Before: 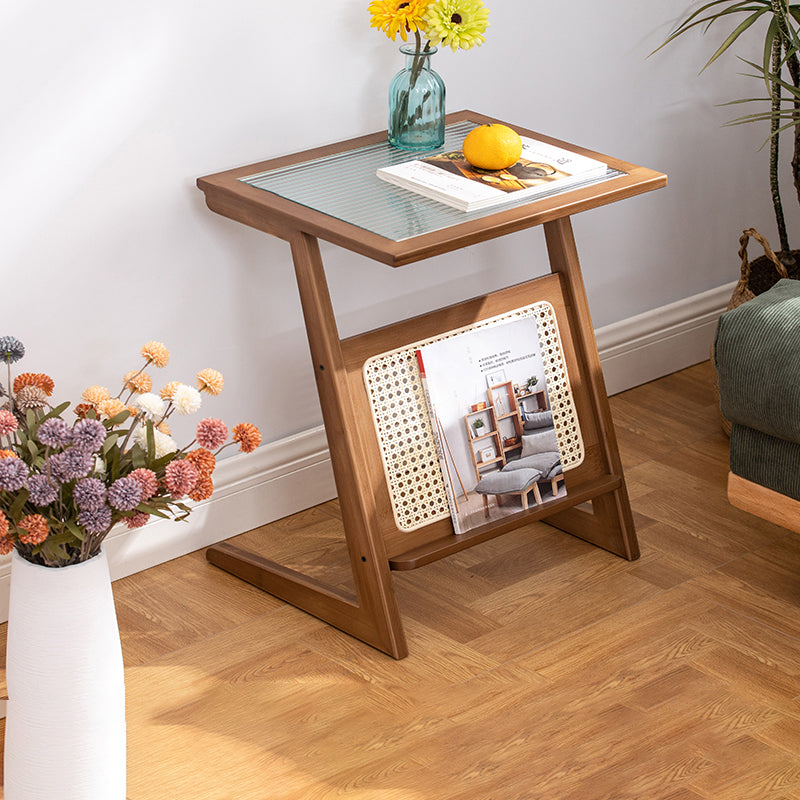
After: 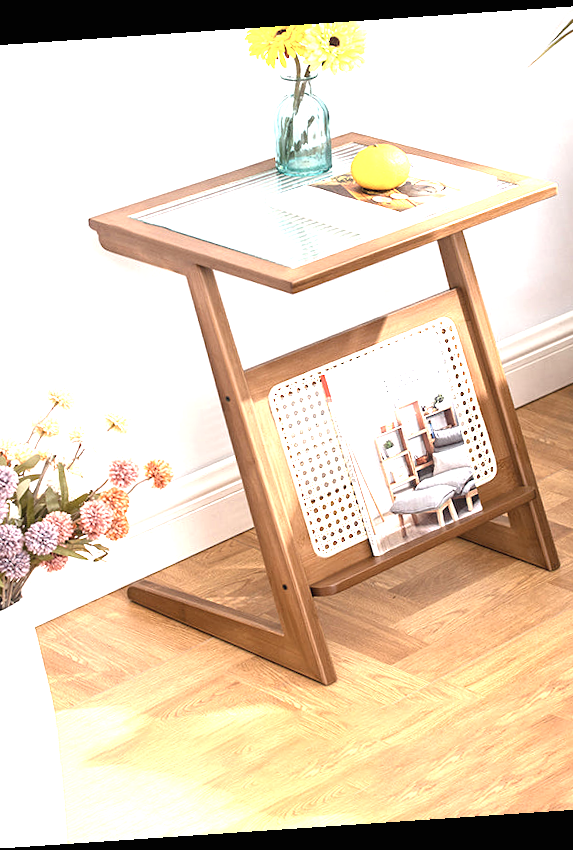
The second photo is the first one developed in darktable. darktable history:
color correction: saturation 0.8
rotate and perspective: rotation -4.2°, shear 0.006, automatic cropping off
crop and rotate: left 14.292%, right 19.041%
exposure: black level correction 0, exposure 1.5 EV, compensate exposure bias true, compensate highlight preservation false
